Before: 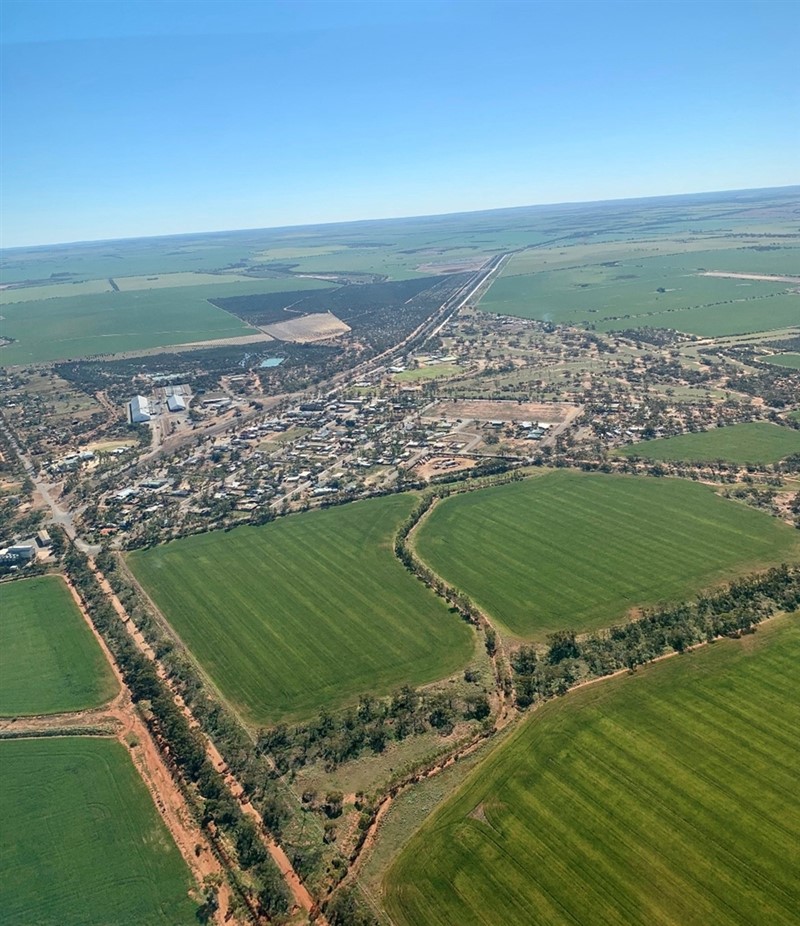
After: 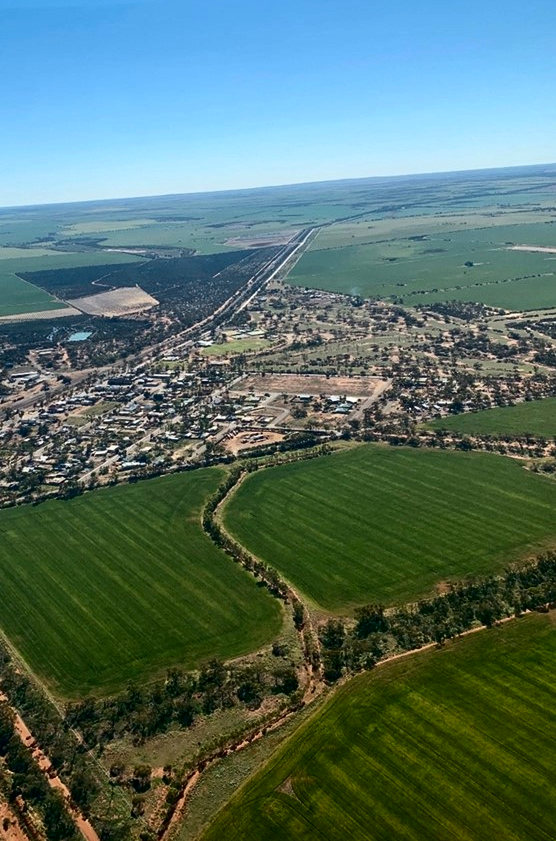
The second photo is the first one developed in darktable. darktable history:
contrast brightness saturation: contrast 0.19, brightness -0.24, saturation 0.11
crop and rotate: left 24.034%, top 2.838%, right 6.406%, bottom 6.299%
